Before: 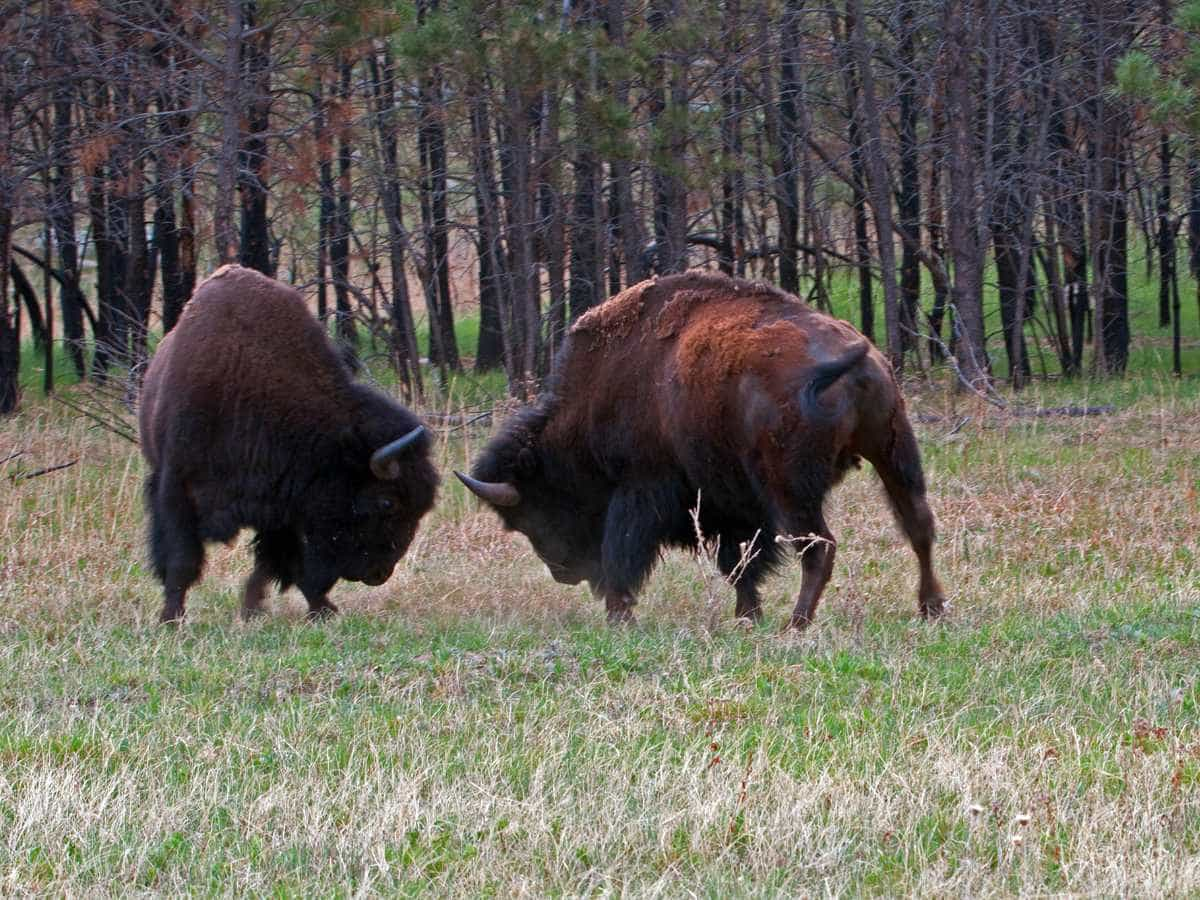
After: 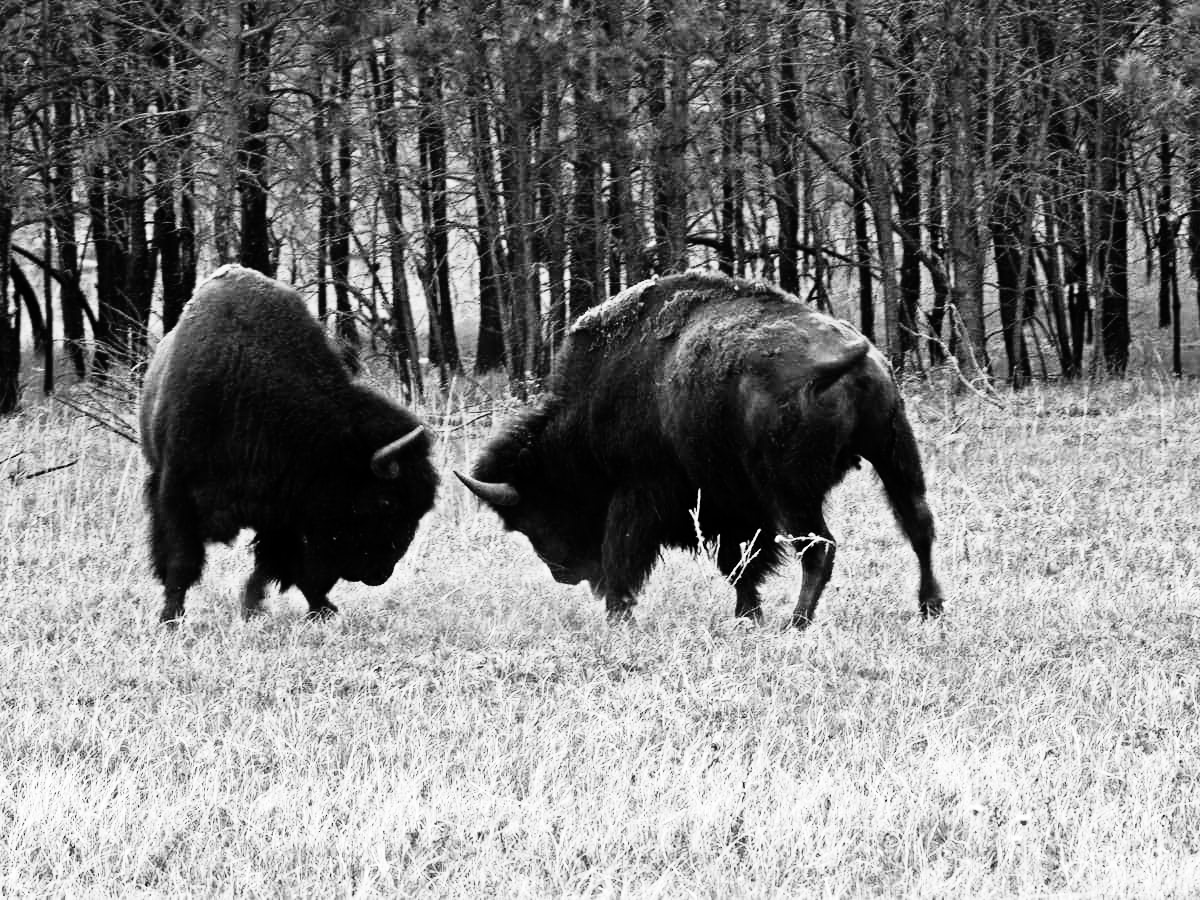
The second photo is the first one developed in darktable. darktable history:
color calibration: output gray [0.21, 0.42, 0.37, 0], gray › normalize channels true, illuminant same as pipeline (D50), adaptation XYZ, x 0.346, y 0.359, gamut compression 0
rgb curve: curves: ch0 [(0, 0) (0.21, 0.15) (0.24, 0.21) (0.5, 0.75) (0.75, 0.96) (0.89, 0.99) (1, 1)]; ch1 [(0, 0.02) (0.21, 0.13) (0.25, 0.2) (0.5, 0.67) (0.75, 0.9) (0.89, 0.97) (1, 1)]; ch2 [(0, 0.02) (0.21, 0.13) (0.25, 0.2) (0.5, 0.67) (0.75, 0.9) (0.89, 0.97) (1, 1)], compensate middle gray true
